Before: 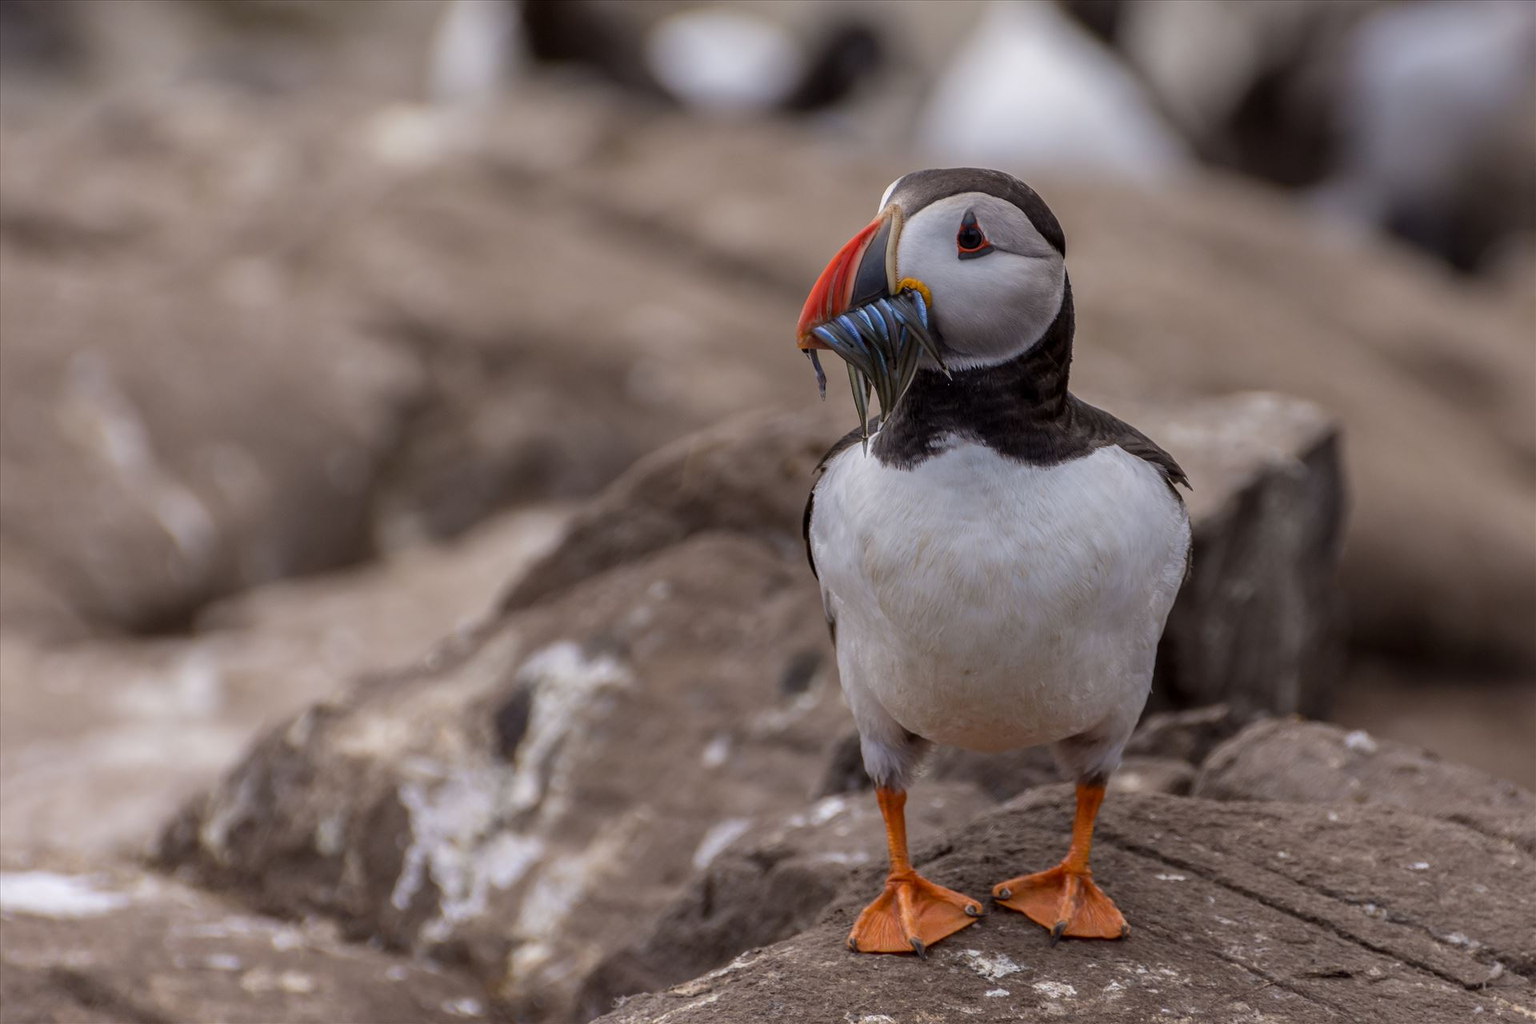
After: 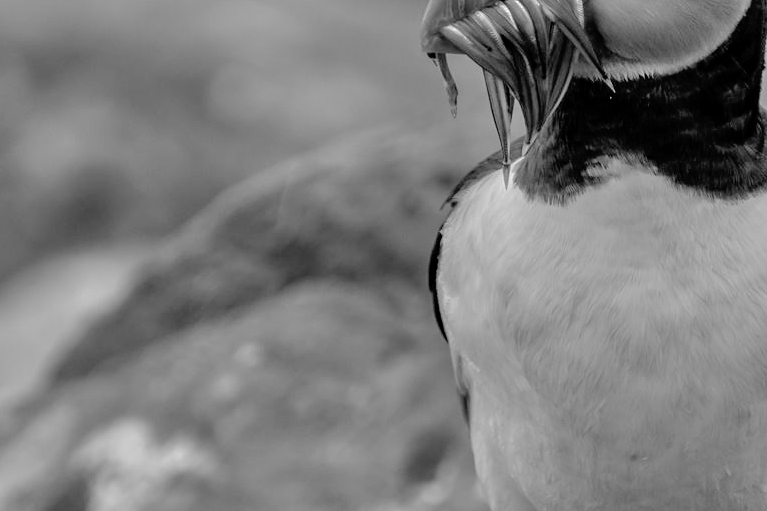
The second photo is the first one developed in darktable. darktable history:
white balance: emerald 1
tone equalizer: -7 EV 0.15 EV, -6 EV 0.6 EV, -5 EV 1.15 EV, -4 EV 1.33 EV, -3 EV 1.15 EV, -2 EV 0.6 EV, -1 EV 0.15 EV, mask exposure compensation -0.5 EV
crop: left 30%, top 30%, right 30%, bottom 30%
exposure: compensate highlight preservation false
color calibration: output gray [0.21, 0.42, 0.37, 0], gray › normalize channels true, illuminant same as pipeline (D50), adaptation XYZ, x 0.346, y 0.359, gamut compression 0
tone curve: curves: ch0 [(0, 0) (0.003, 0.001) (0.011, 0.002) (0.025, 0.007) (0.044, 0.015) (0.069, 0.022) (0.1, 0.03) (0.136, 0.056) (0.177, 0.115) (0.224, 0.177) (0.277, 0.244) (0.335, 0.322) (0.399, 0.398) (0.468, 0.471) (0.543, 0.545) (0.623, 0.614) (0.709, 0.685) (0.801, 0.765) (0.898, 0.867) (1, 1)], preserve colors none
